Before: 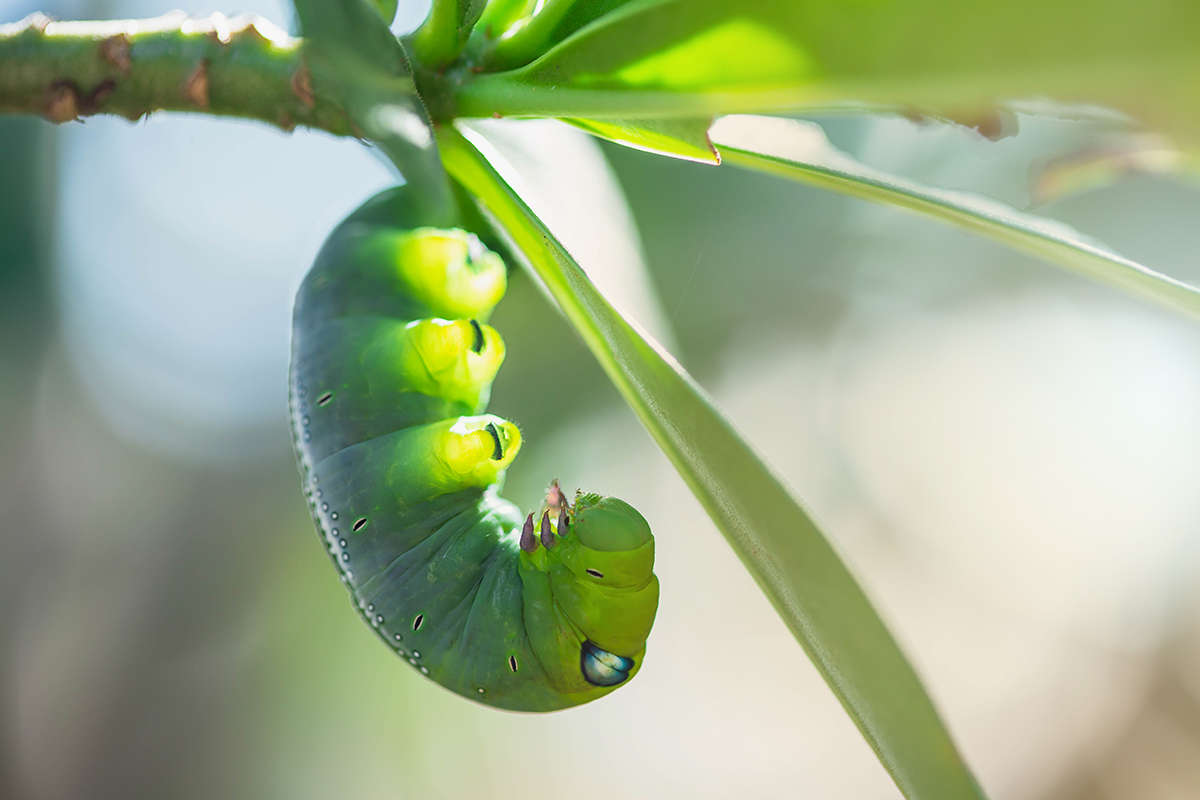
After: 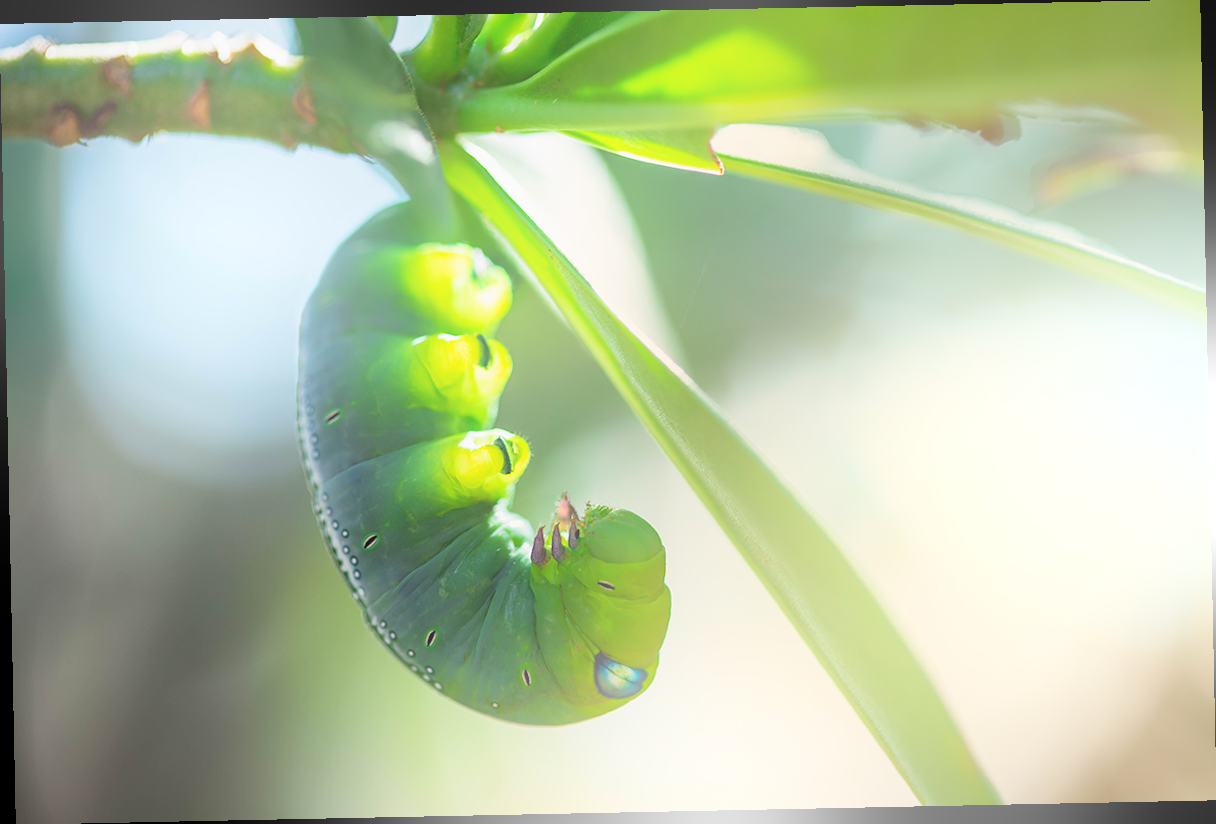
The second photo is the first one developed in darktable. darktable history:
bloom: on, module defaults
rotate and perspective: rotation -1.17°, automatic cropping off
